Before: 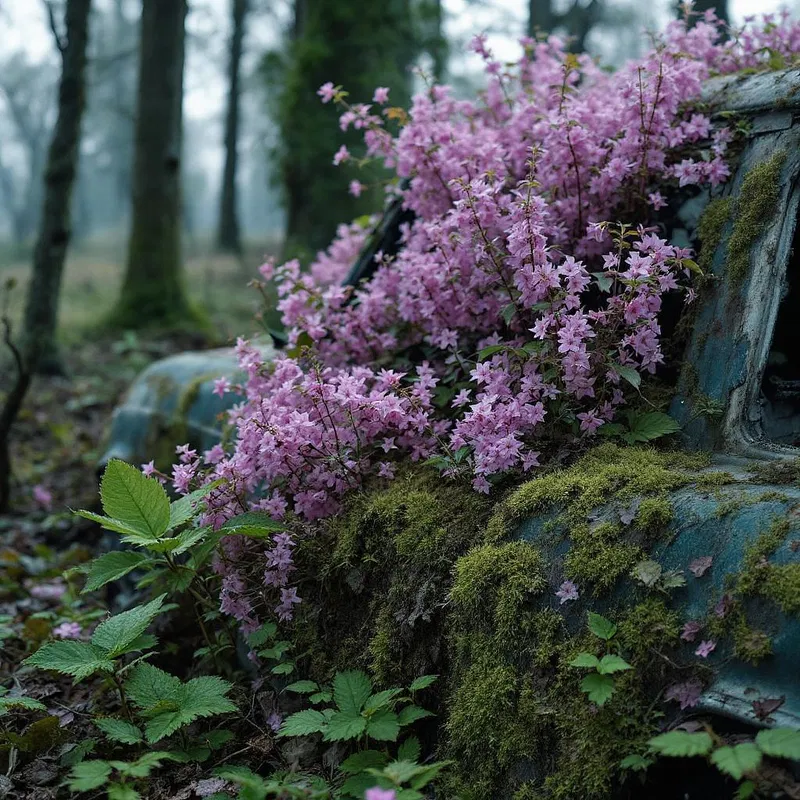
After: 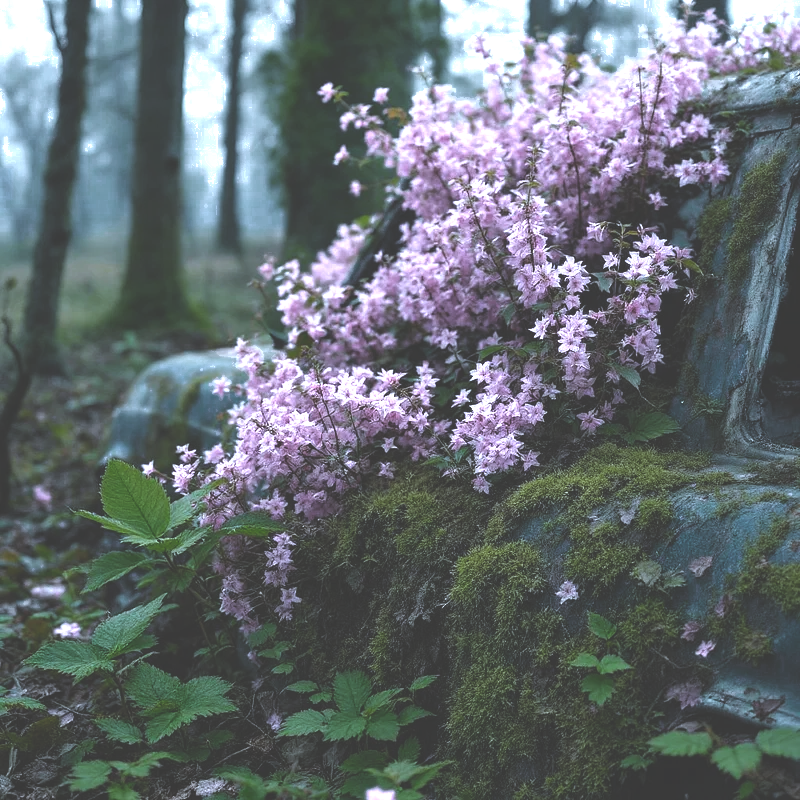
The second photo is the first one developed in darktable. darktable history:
color zones: curves: ch0 [(0.203, 0.433) (0.607, 0.517) (0.697, 0.696) (0.705, 0.897)]
exposure: black level correction -0.041, exposure 0.064 EV, compensate highlight preservation false
white balance: red 0.924, blue 1.095
